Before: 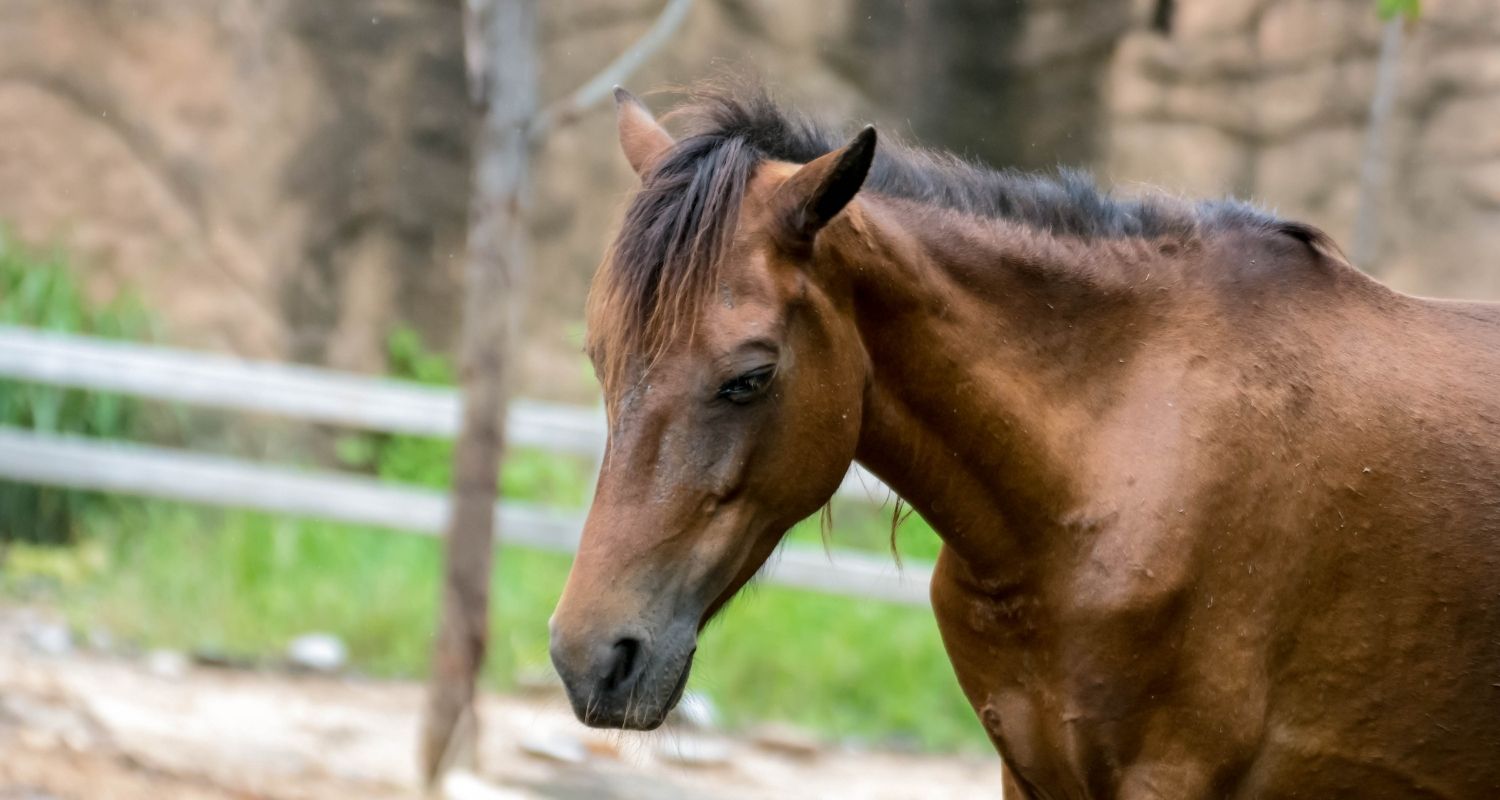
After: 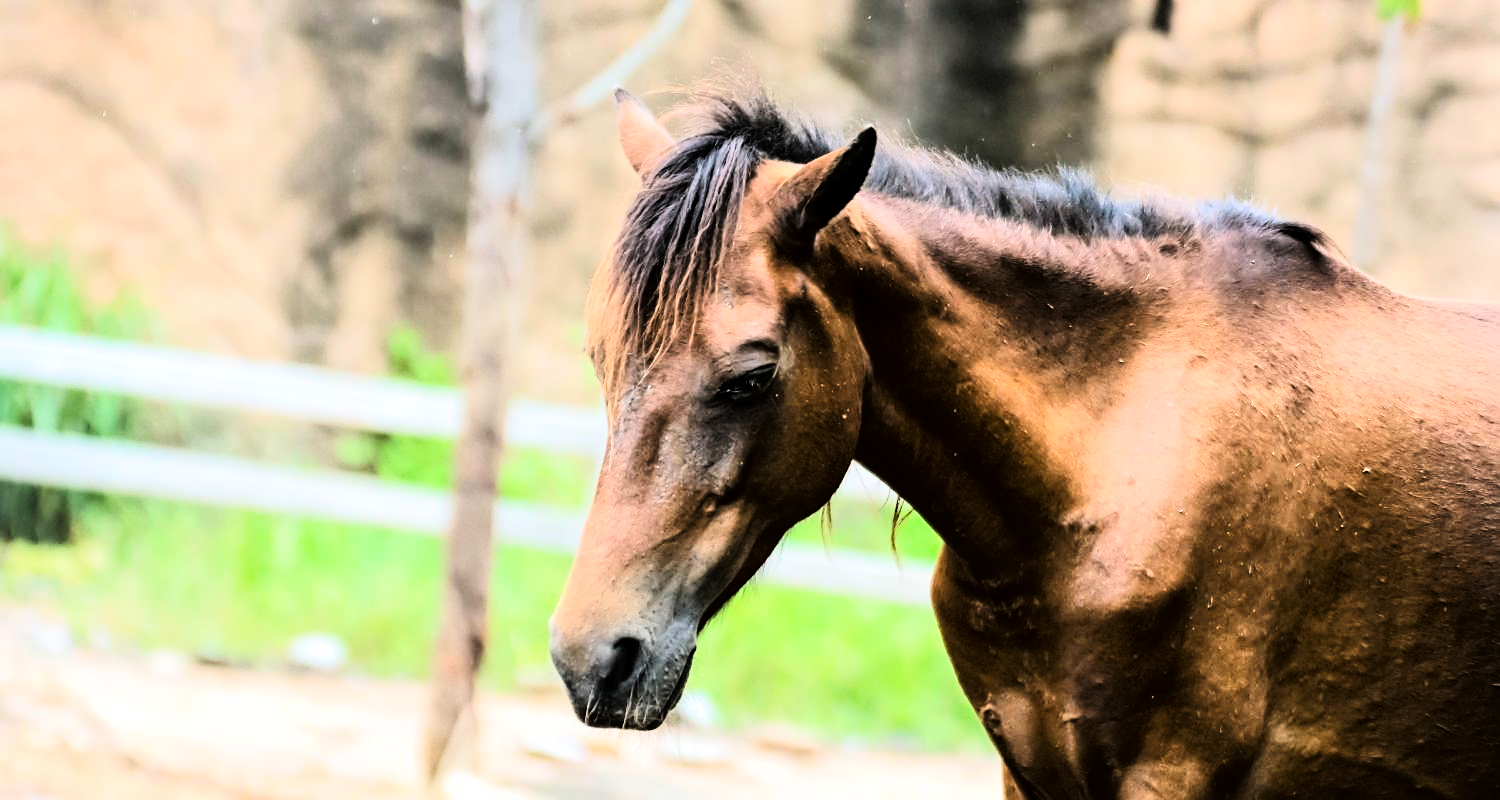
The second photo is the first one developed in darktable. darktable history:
sharpen: on, module defaults
tone curve: curves: ch0 [(0, 0) (0.16, 0.055) (0.506, 0.762) (1, 1.024)], color space Lab, linked channels, preserve colors none
